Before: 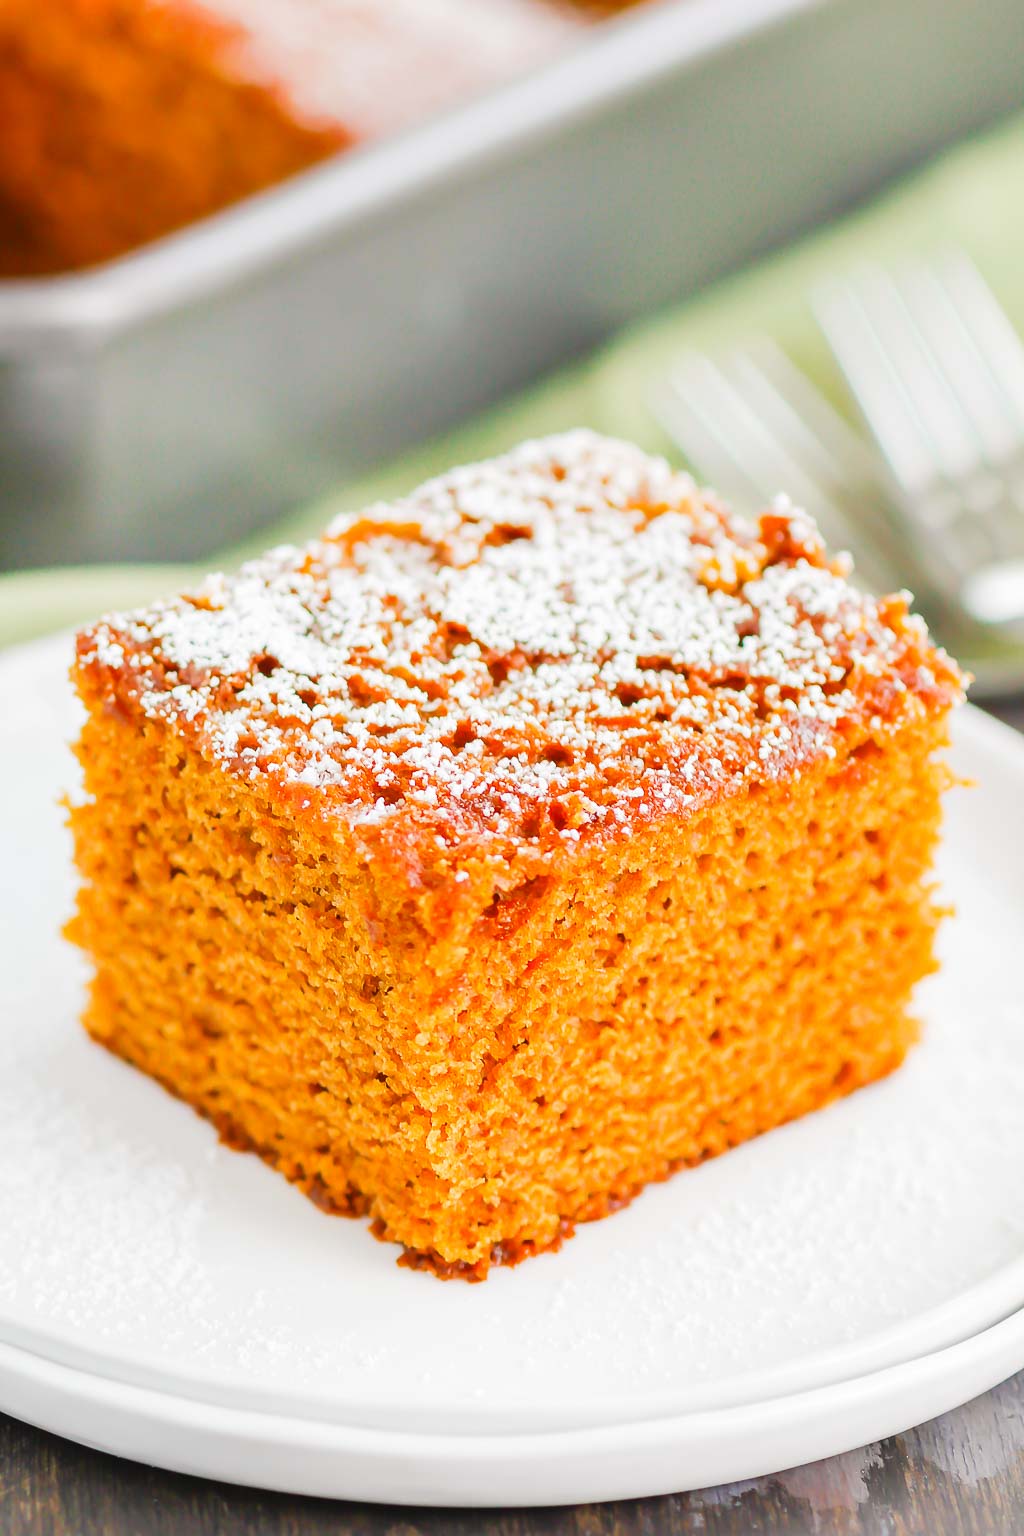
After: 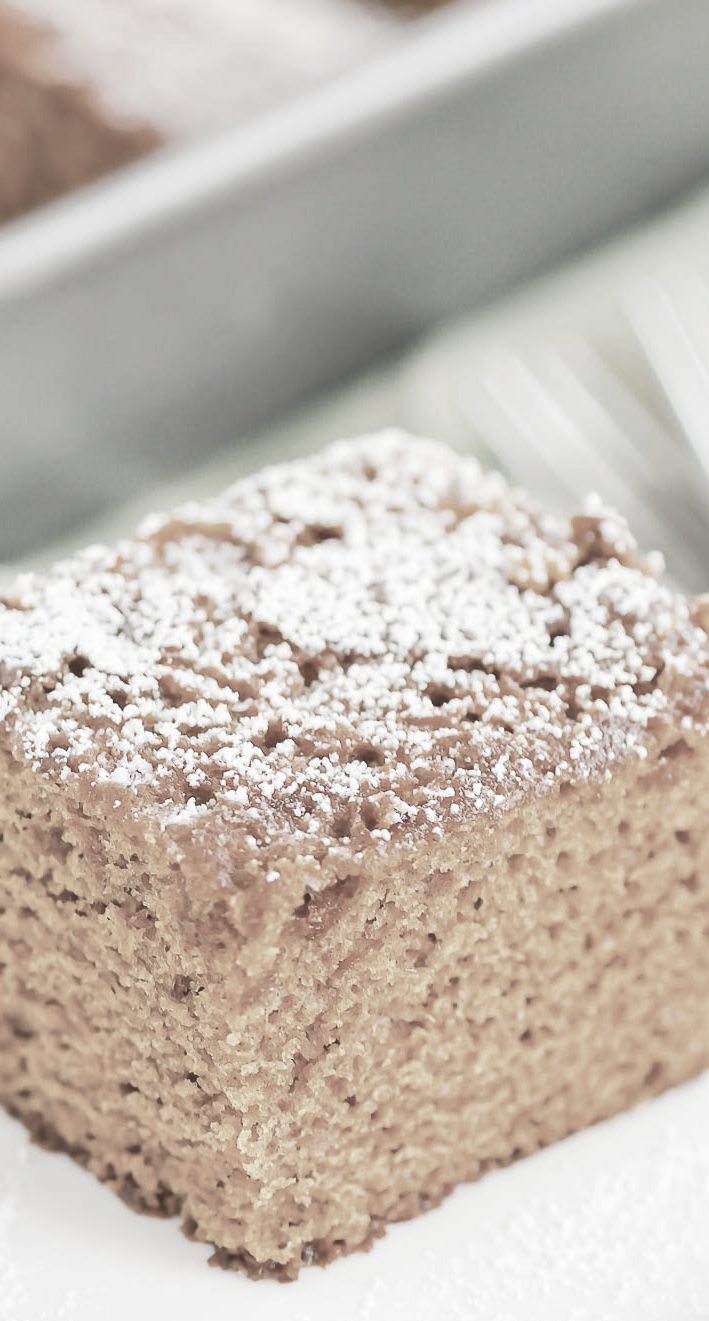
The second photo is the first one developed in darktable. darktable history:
shadows and highlights: shadows 43.06, highlights 6.94
tone equalizer: on, module defaults
crop: left 18.479%, right 12.2%, bottom 13.971%
color correction: saturation 0.2
